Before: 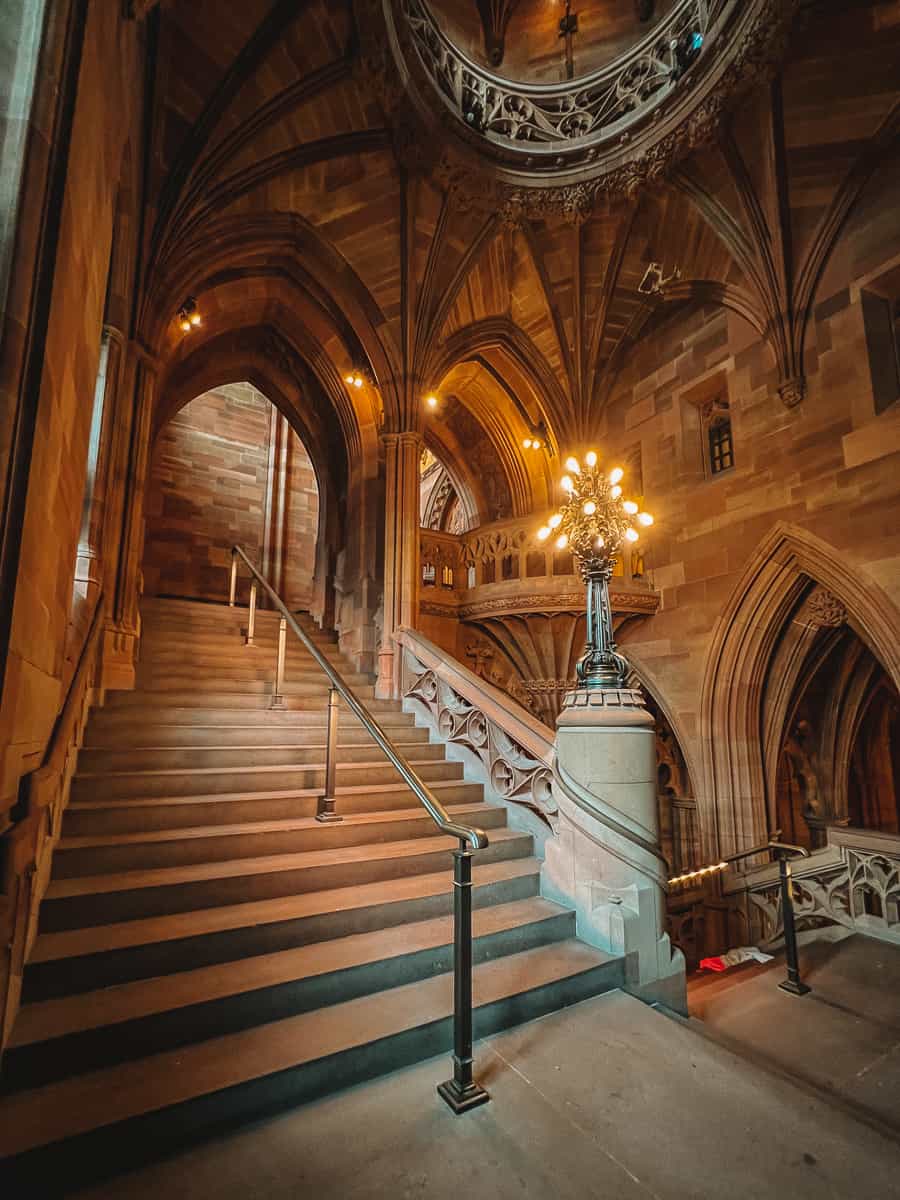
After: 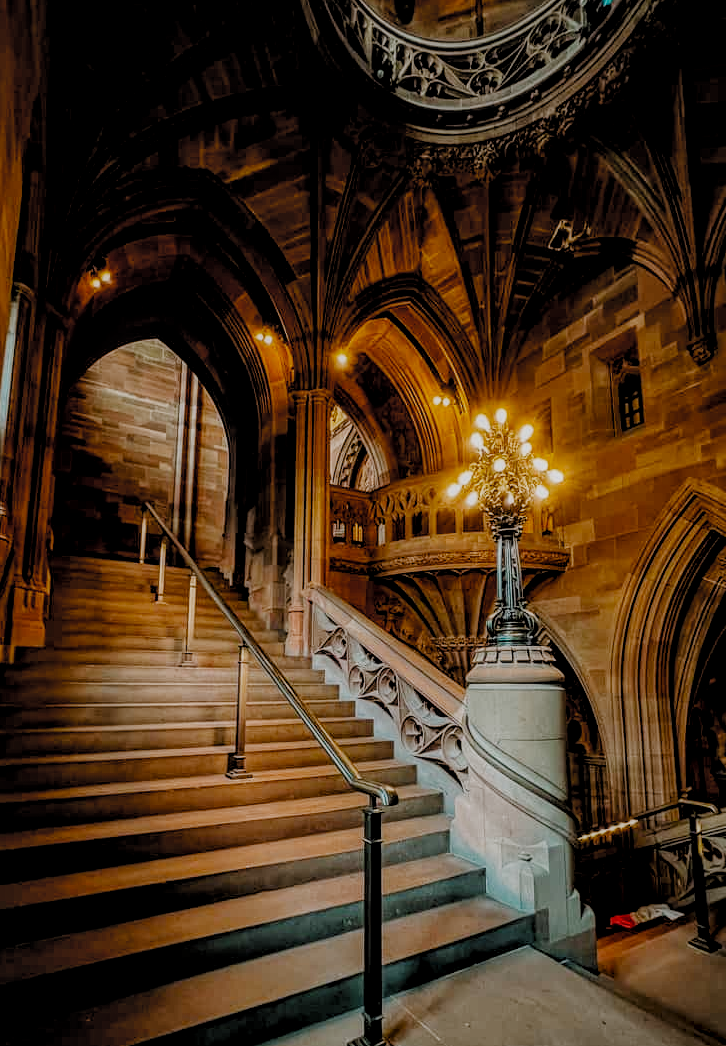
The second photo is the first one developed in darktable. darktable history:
crop: left 10.011%, top 3.617%, right 9.263%, bottom 9.187%
tone equalizer: -8 EV 0.251 EV, -7 EV 0.407 EV, -6 EV 0.452 EV, -5 EV 0.273 EV, -3 EV -0.273 EV, -2 EV -0.431 EV, -1 EV -0.396 EV, +0 EV -0.267 EV
exposure: compensate exposure bias true, compensate highlight preservation false
local contrast: on, module defaults
filmic rgb: black relative exposure -3.32 EV, white relative exposure 3.45 EV, hardness 2.36, contrast 1.102, preserve chrominance no, color science v4 (2020), contrast in shadows soft, contrast in highlights soft
